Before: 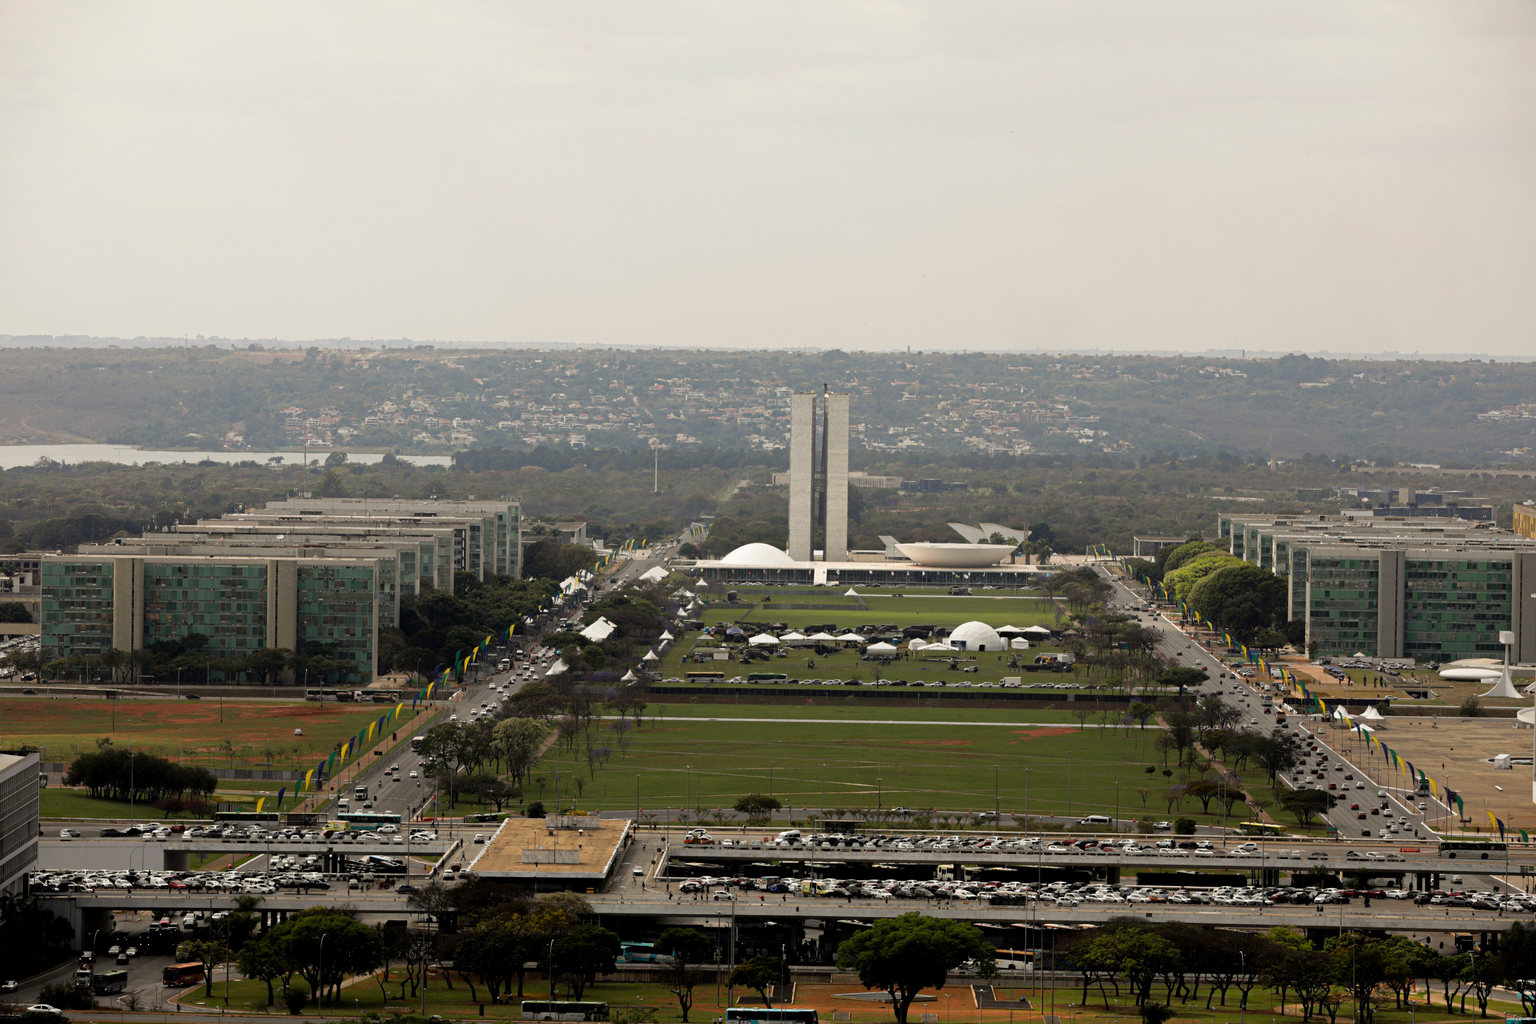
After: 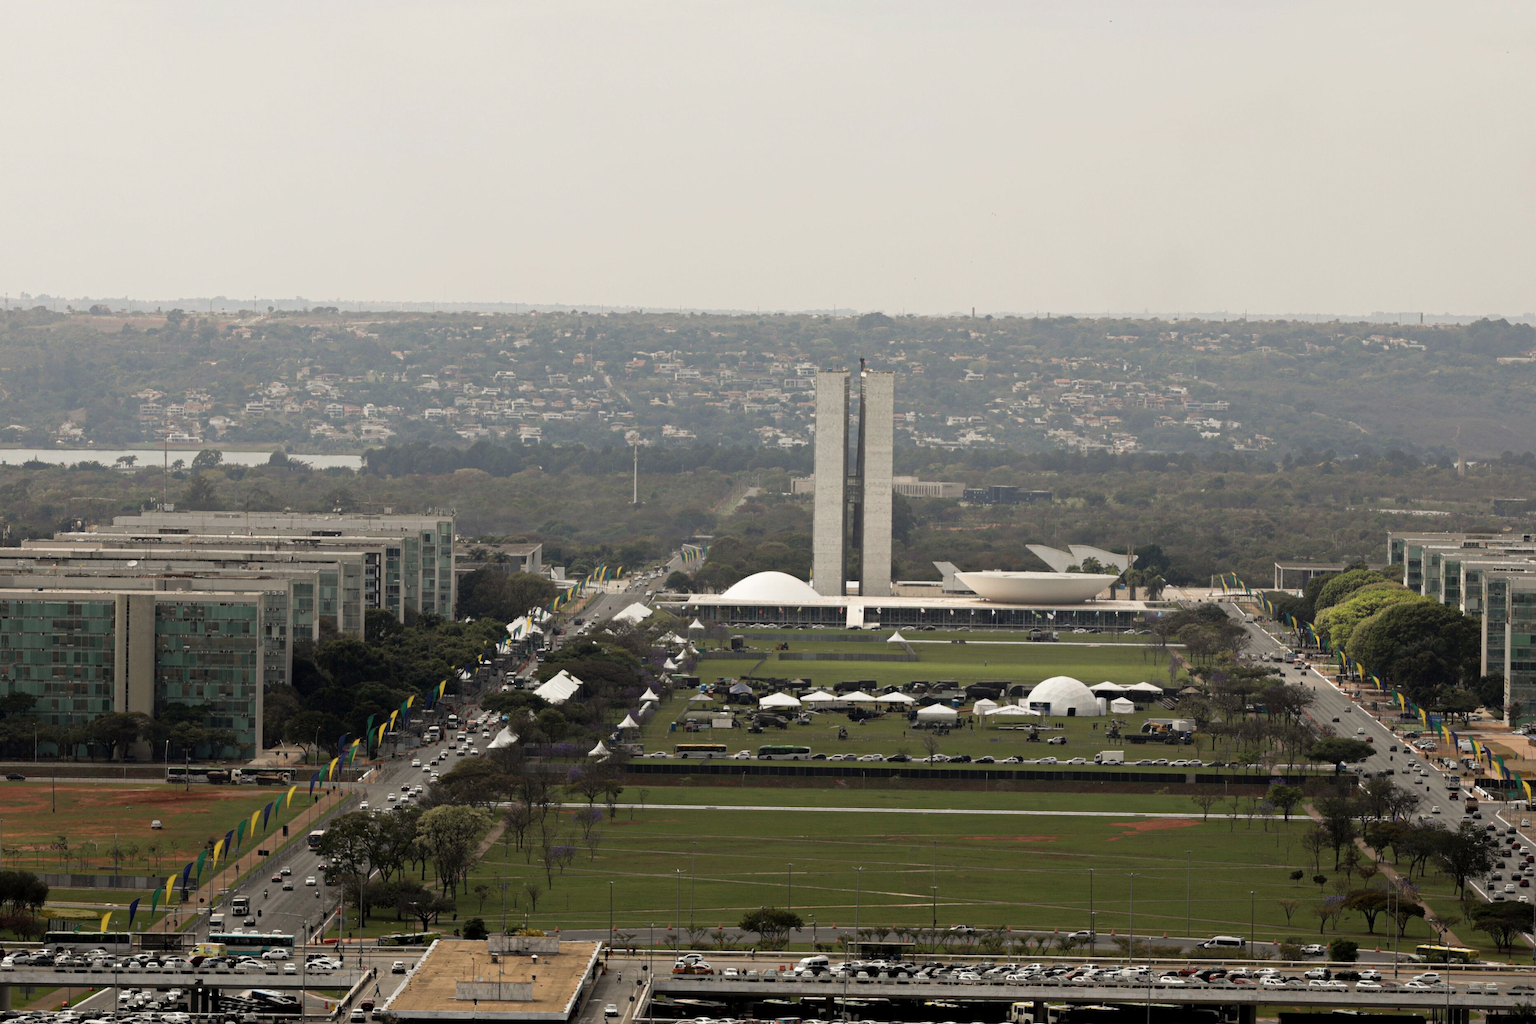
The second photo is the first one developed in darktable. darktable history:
crop and rotate: left 11.831%, top 11.346%, right 13.429%, bottom 13.899%
color correction: saturation 0.85
